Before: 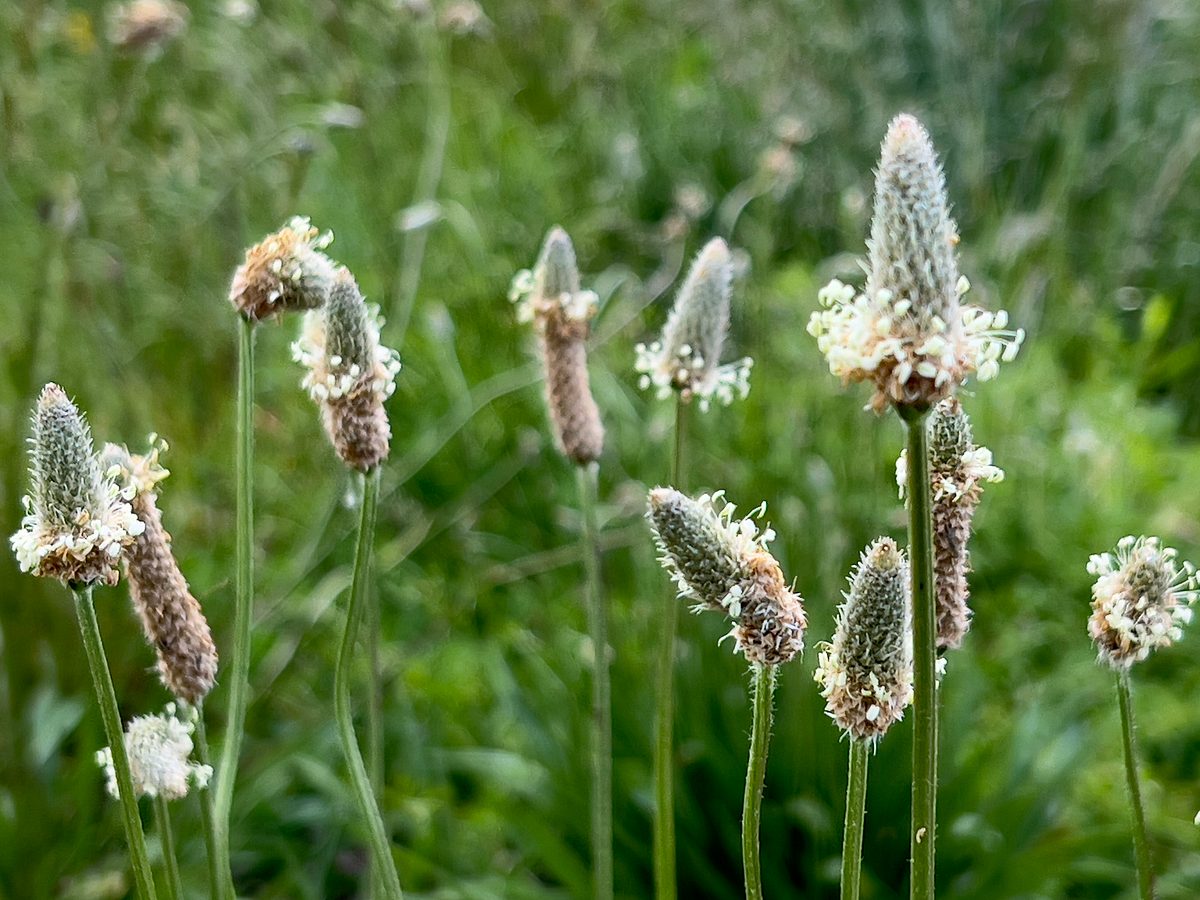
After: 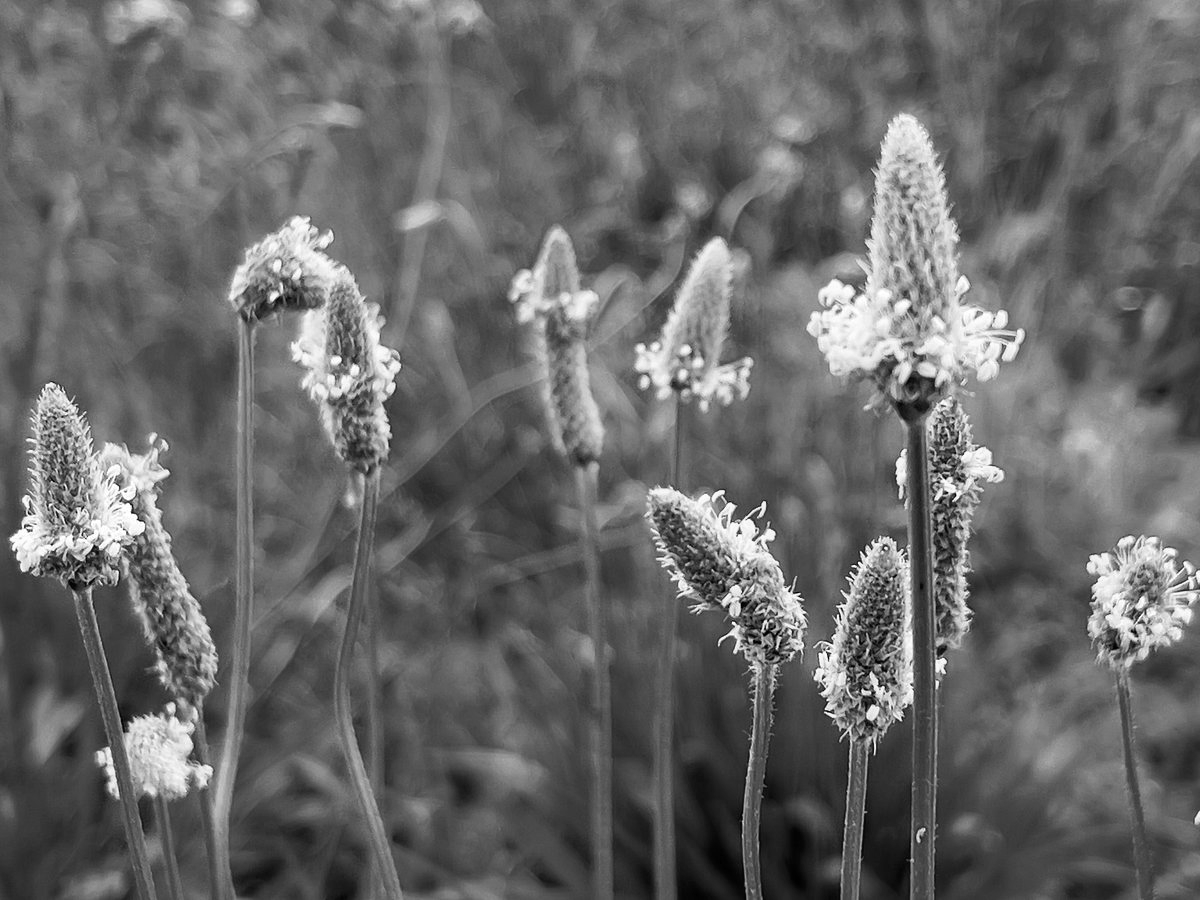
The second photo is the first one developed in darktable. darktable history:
white balance: red 1.05, blue 1.072
monochrome: a 0, b 0, size 0.5, highlights 0.57
